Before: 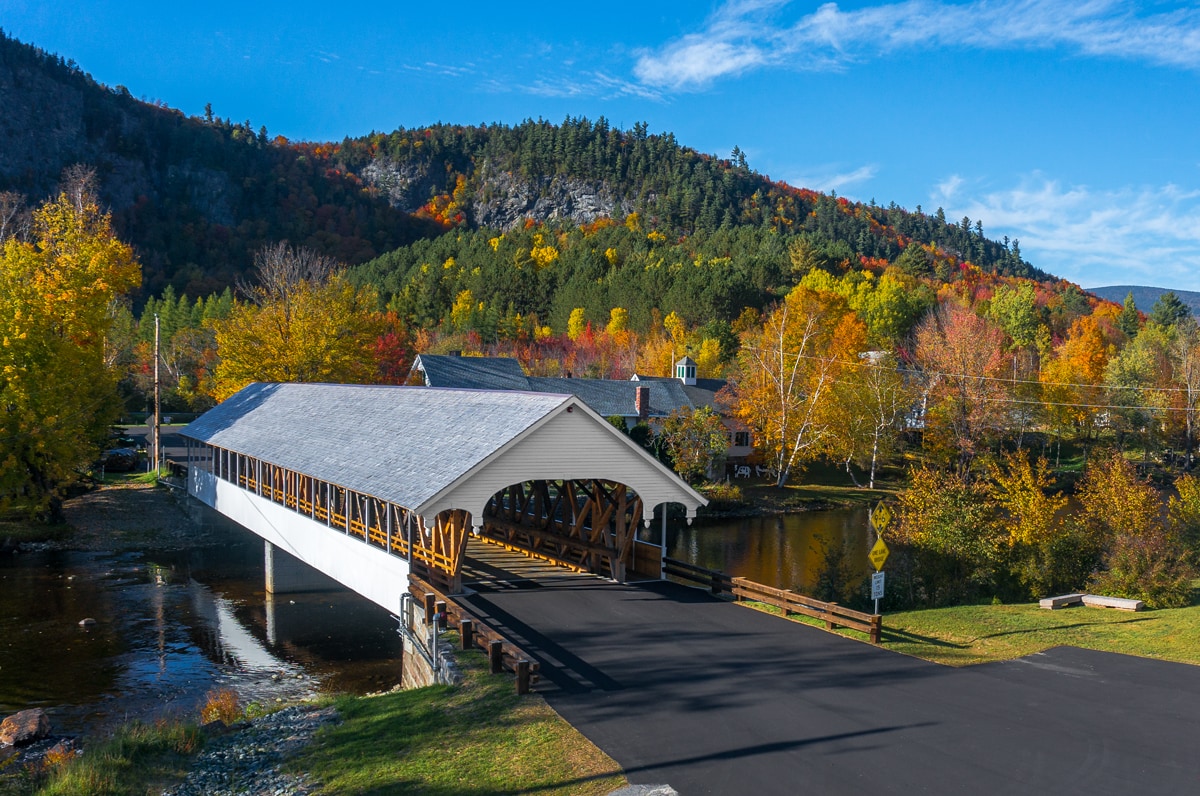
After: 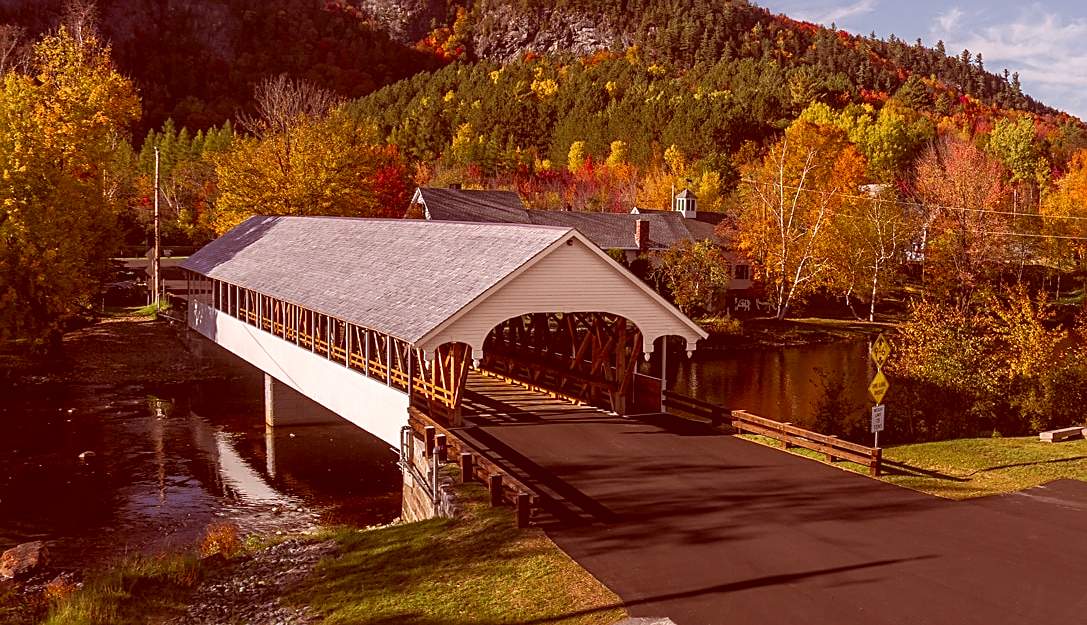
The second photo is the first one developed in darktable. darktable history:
tone equalizer: -7 EV 0.139 EV
color correction: highlights a* 9.3, highlights b* 8.98, shadows a* 39.84, shadows b* 39.88, saturation 0.822
crop: top 21.063%, right 9.356%, bottom 0.326%
sharpen: radius 1.98
